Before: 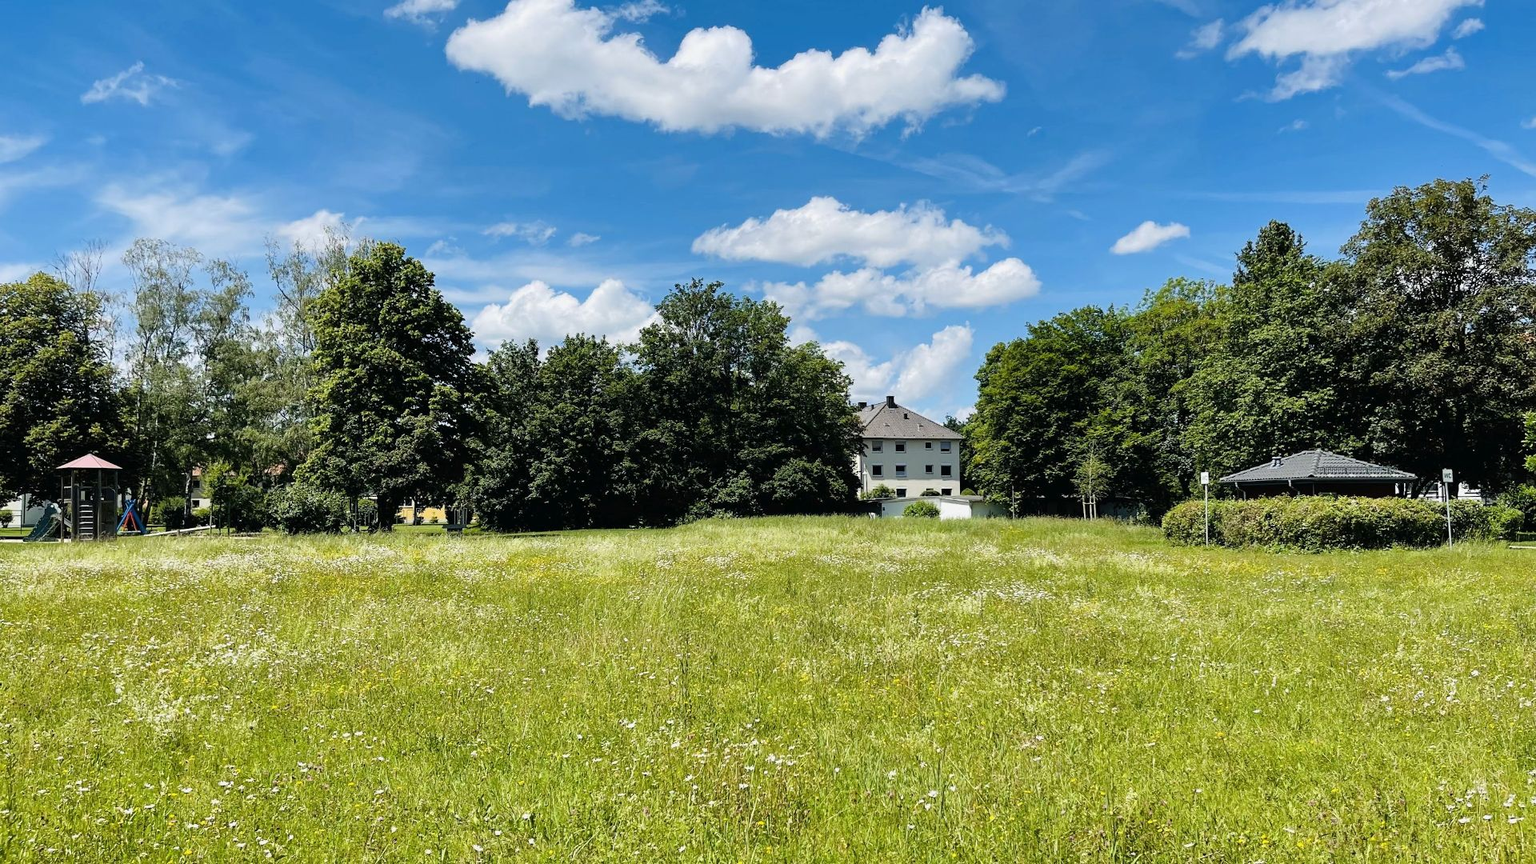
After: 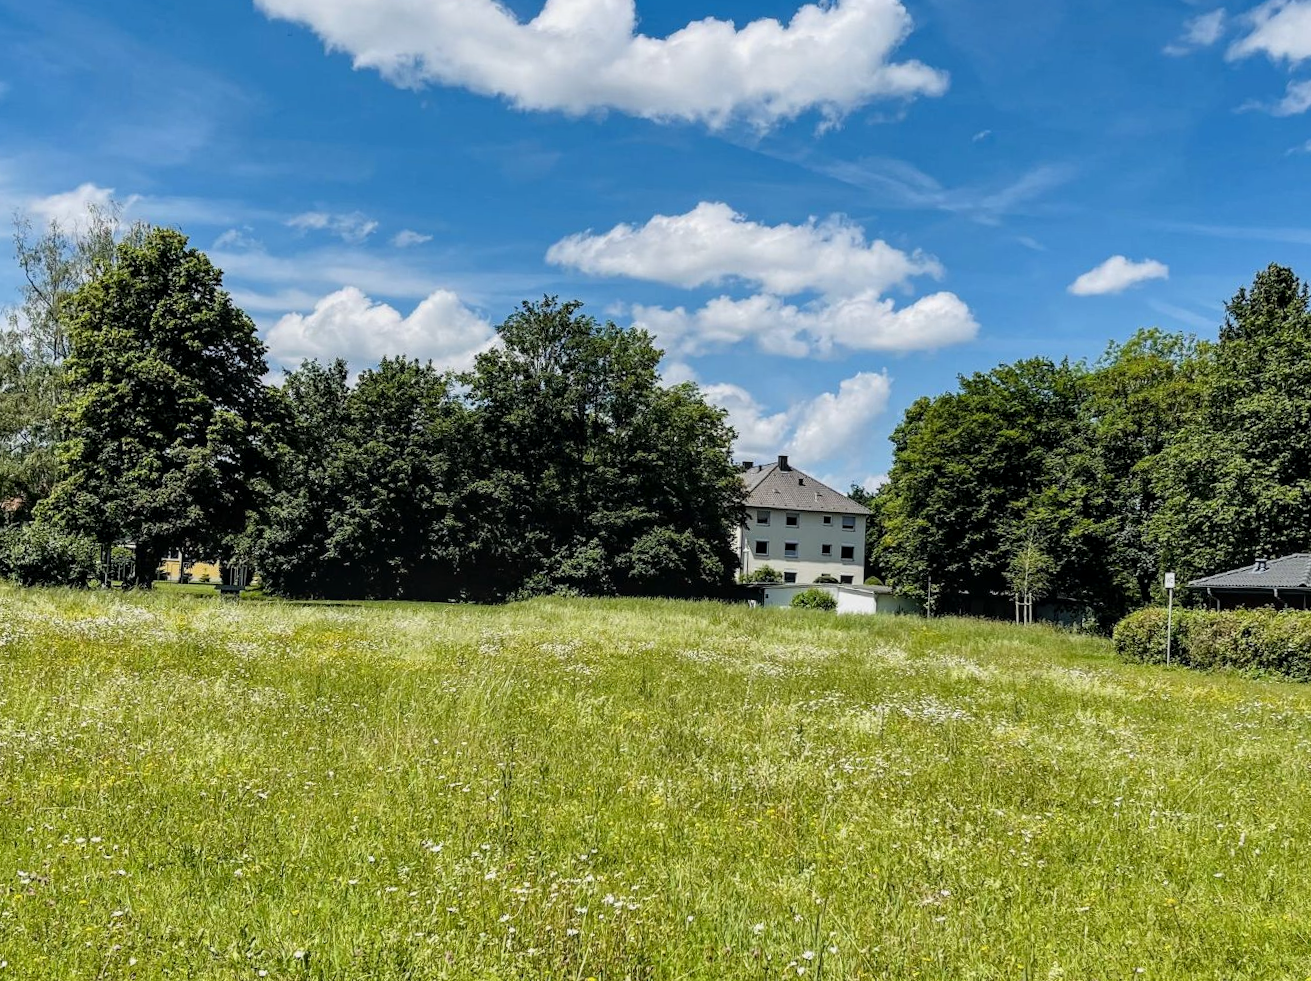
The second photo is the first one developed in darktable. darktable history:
exposure: exposure -0.149 EV, compensate exposure bias true, compensate highlight preservation false
local contrast: on, module defaults
crop and rotate: angle -3.24°, left 14.059%, top 0.021%, right 10.876%, bottom 0.066%
